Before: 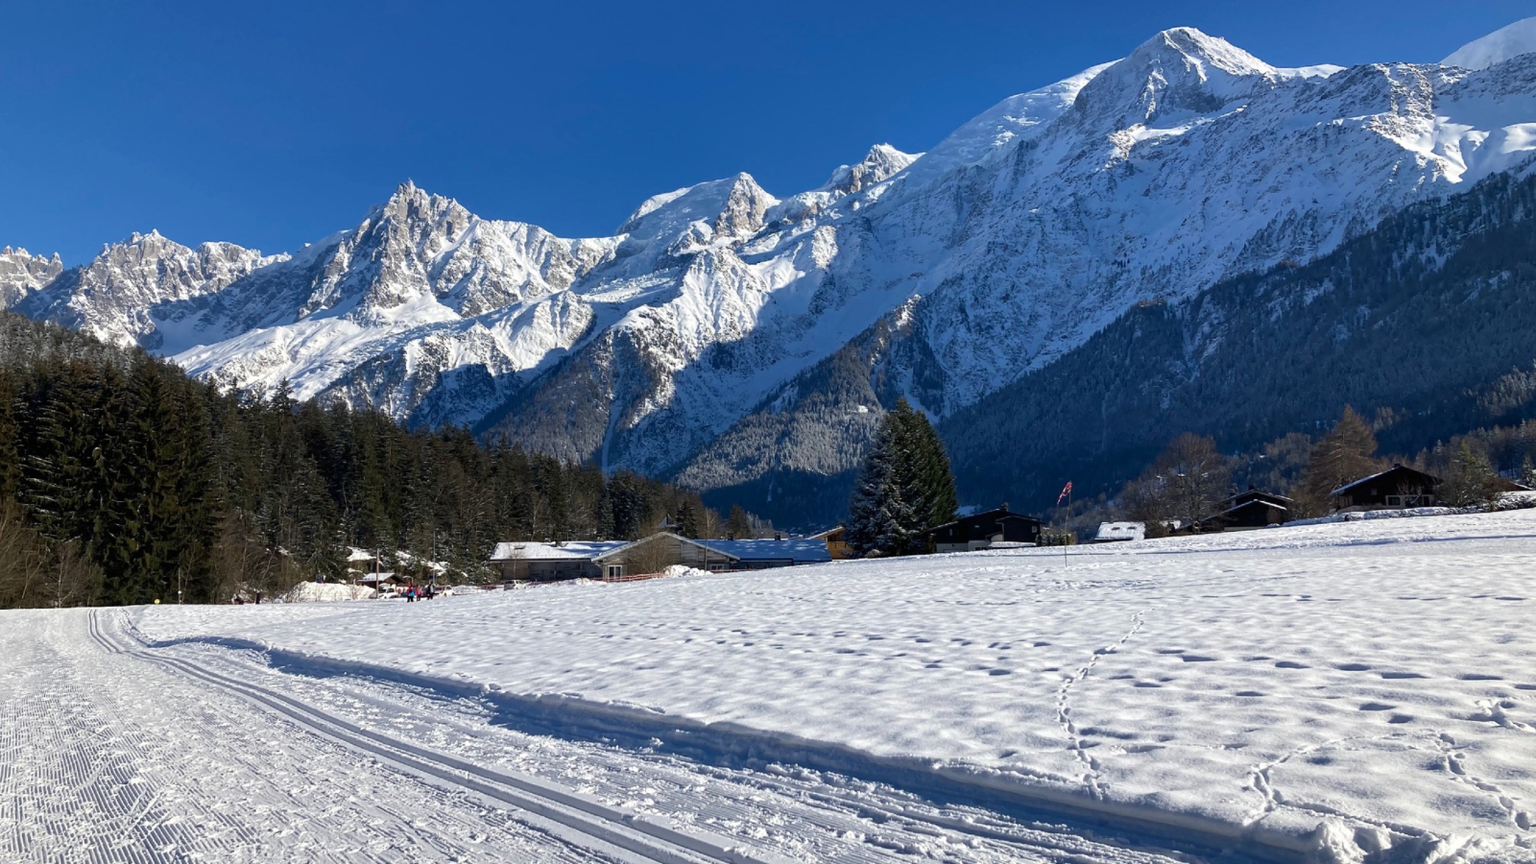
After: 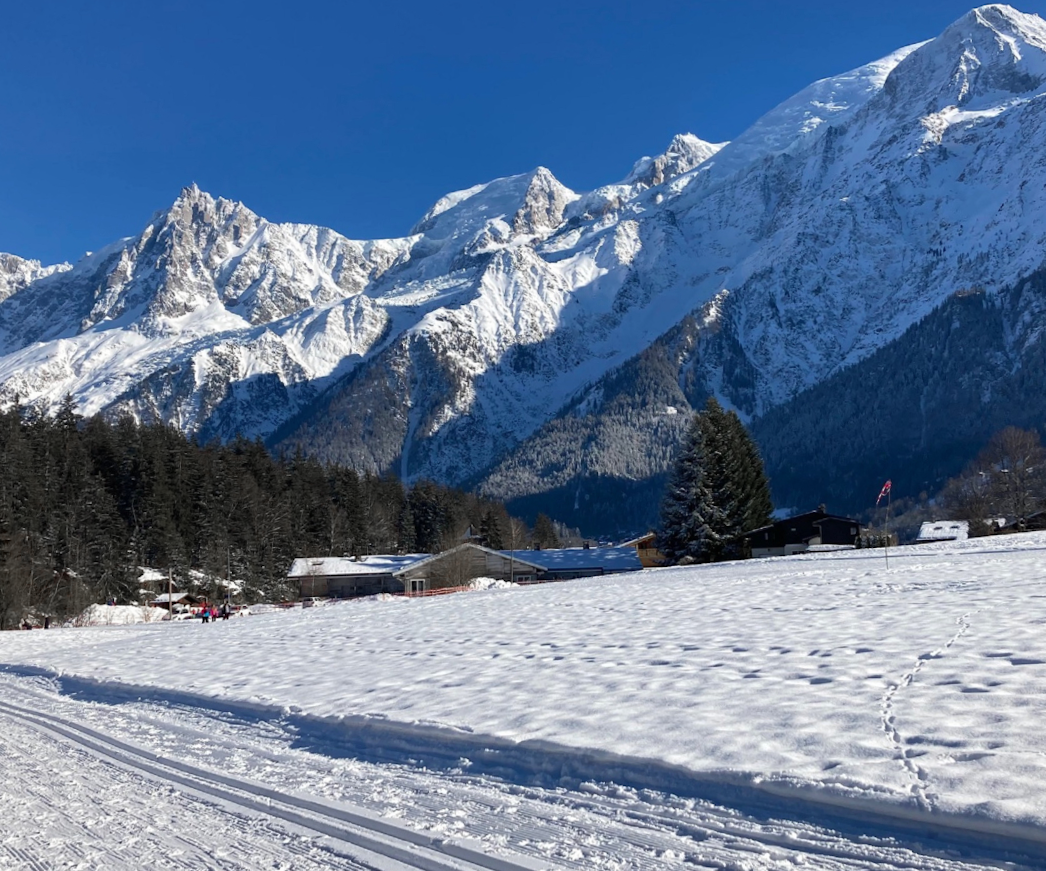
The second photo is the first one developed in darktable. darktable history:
color zones: curves: ch1 [(0, 0.708) (0.088, 0.648) (0.245, 0.187) (0.429, 0.326) (0.571, 0.498) (0.714, 0.5) (0.857, 0.5) (1, 0.708)]
rotate and perspective: rotation -1.42°, crop left 0.016, crop right 0.984, crop top 0.035, crop bottom 0.965
crop and rotate: left 13.537%, right 19.796%
